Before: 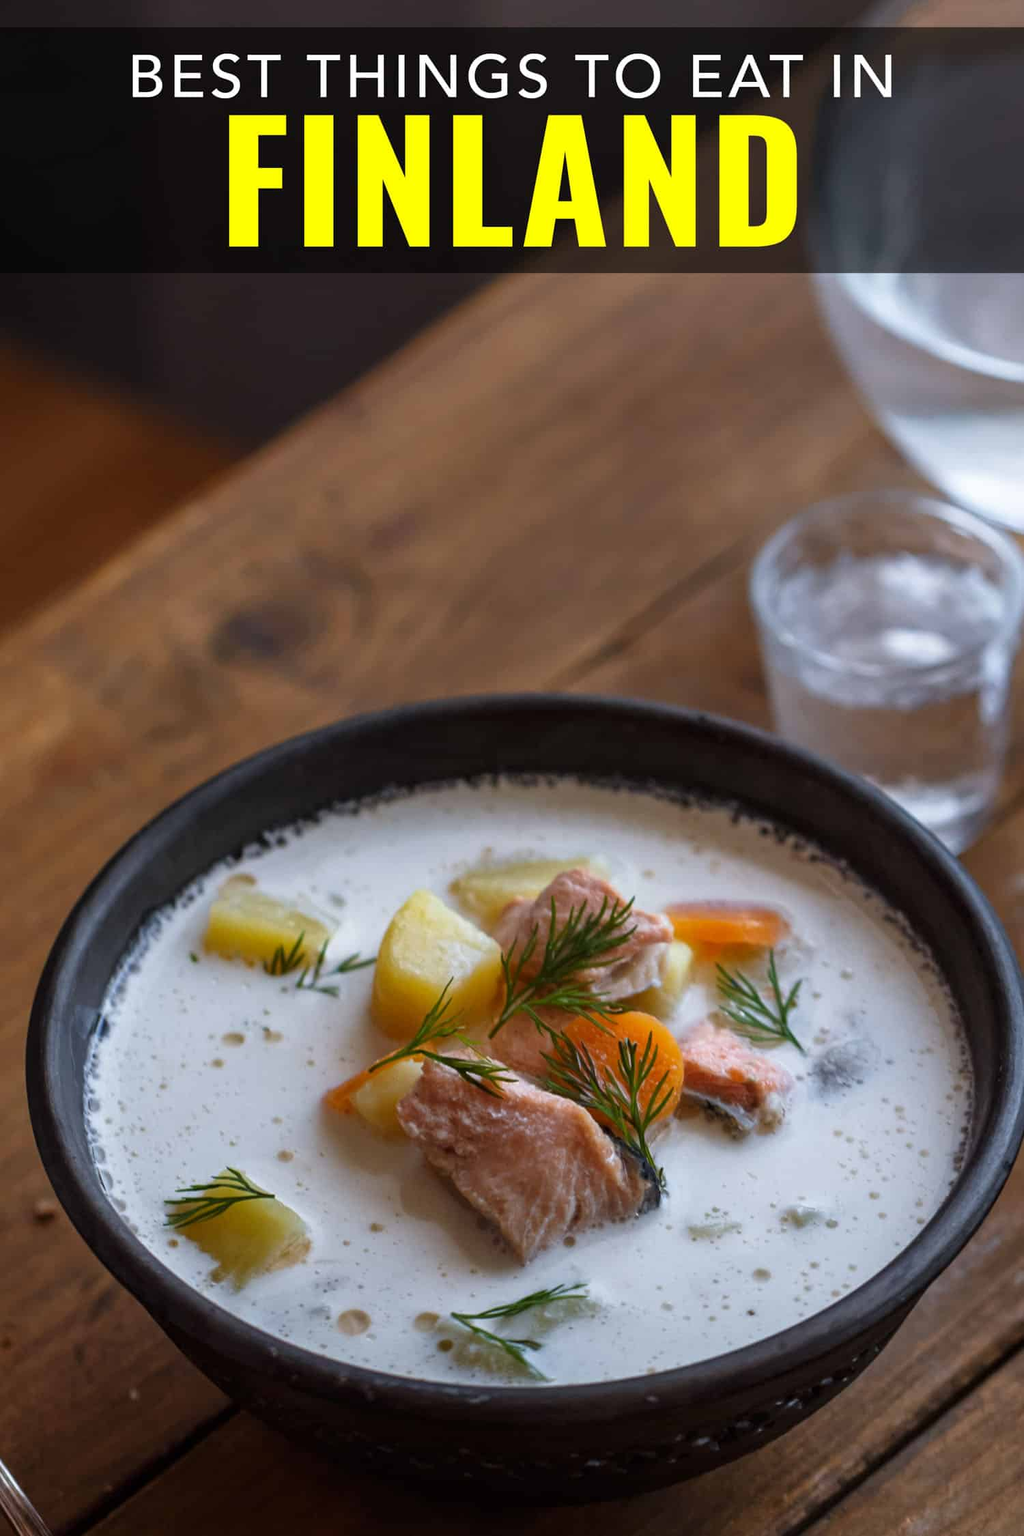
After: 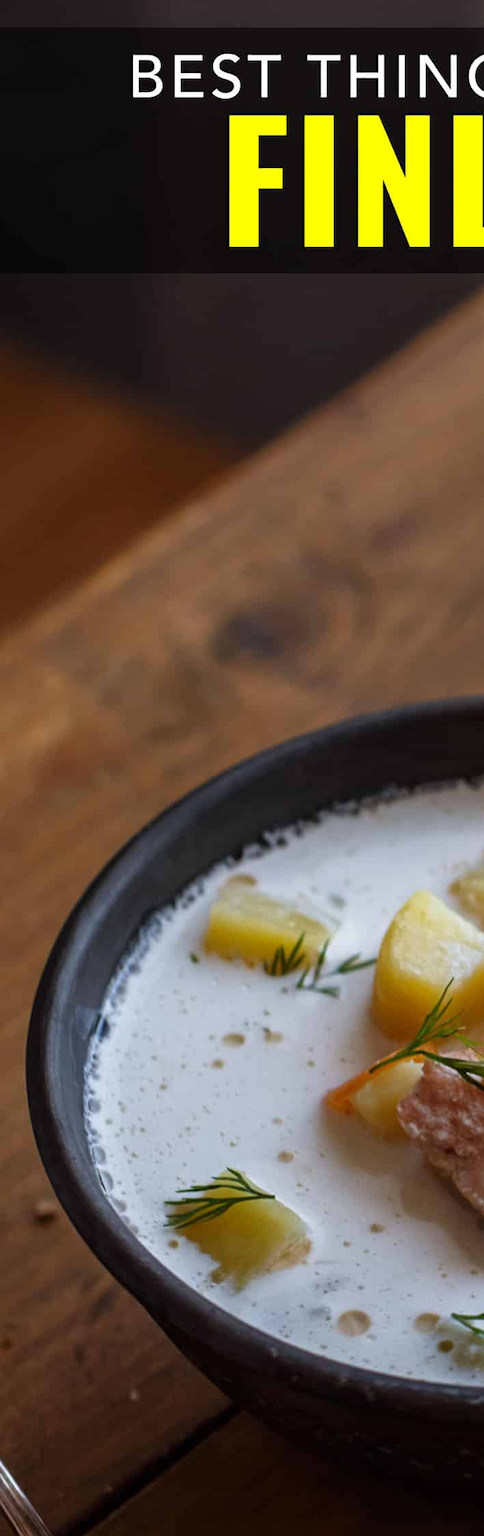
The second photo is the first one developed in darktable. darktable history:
crop and rotate: left 0.031%, top 0%, right 52.593%
